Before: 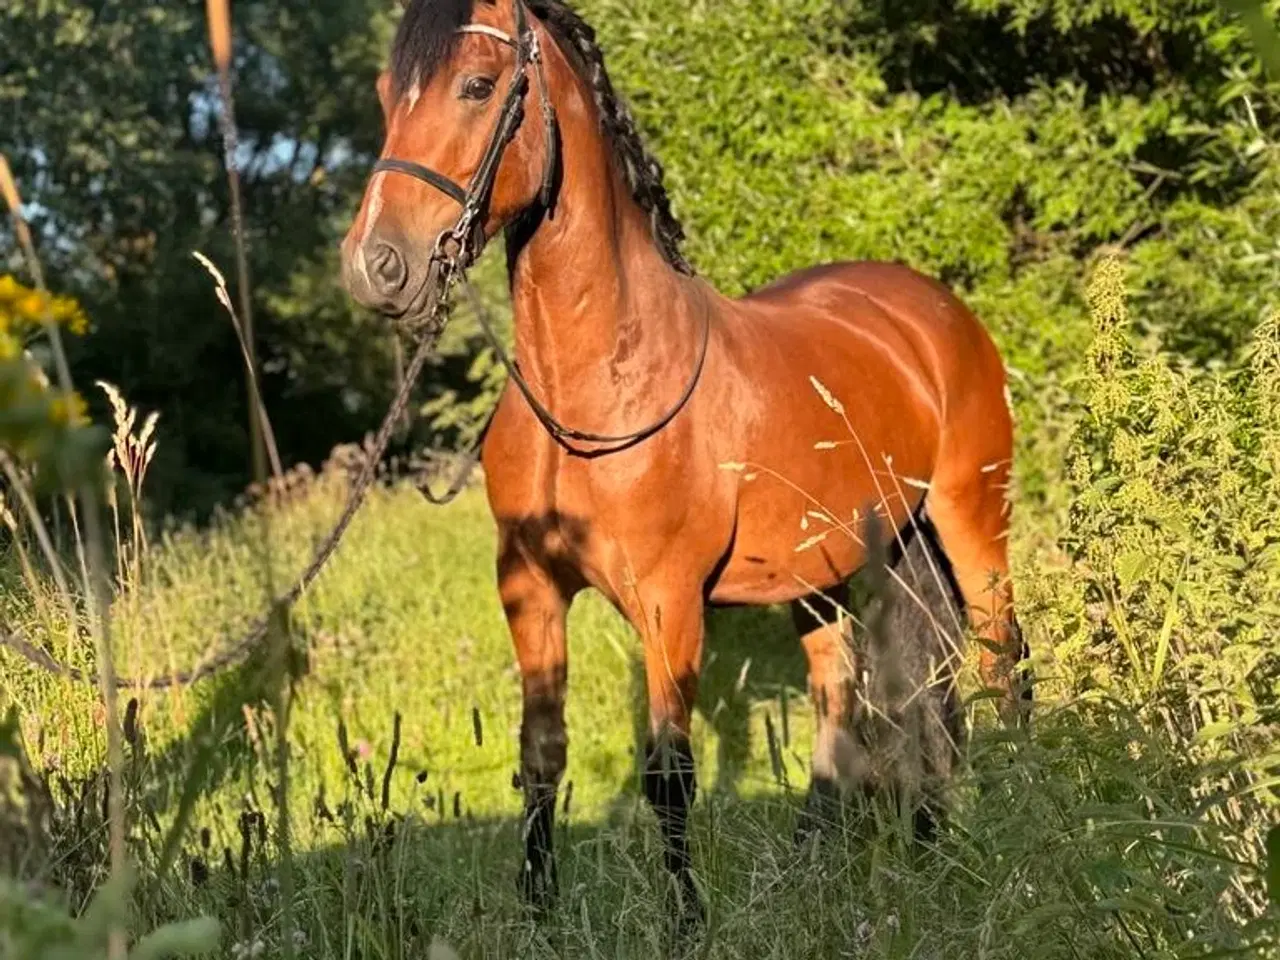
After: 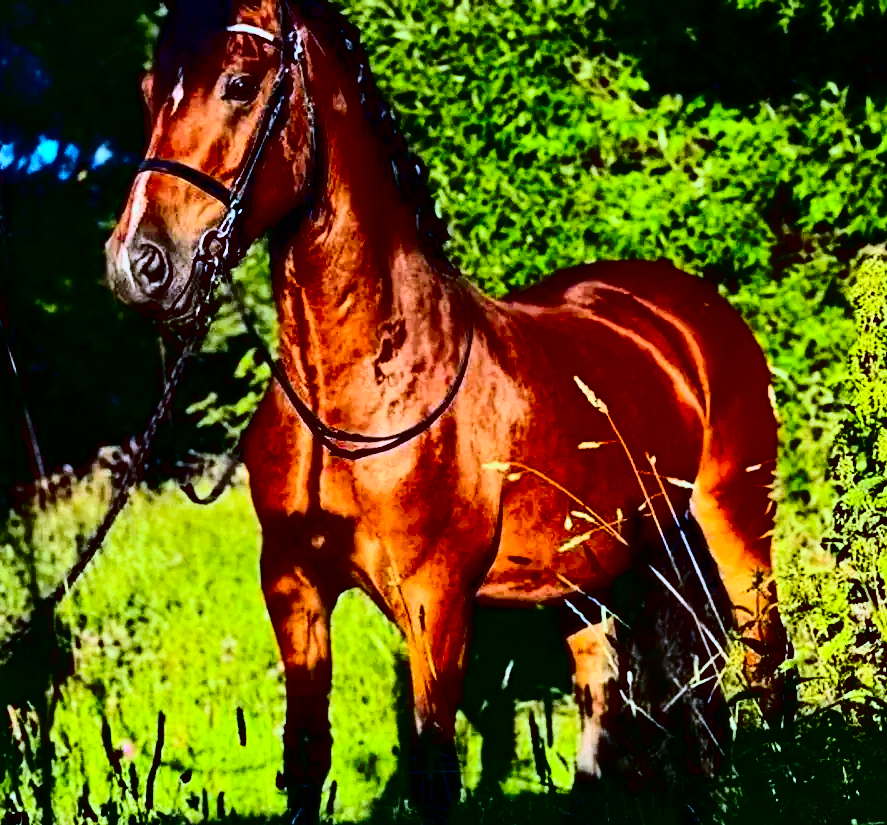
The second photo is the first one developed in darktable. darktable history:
contrast brightness saturation: contrast 0.77, brightness -1, saturation 1
white balance: red 0.871, blue 1.249
crop: left 18.479%, right 12.2%, bottom 13.971%
